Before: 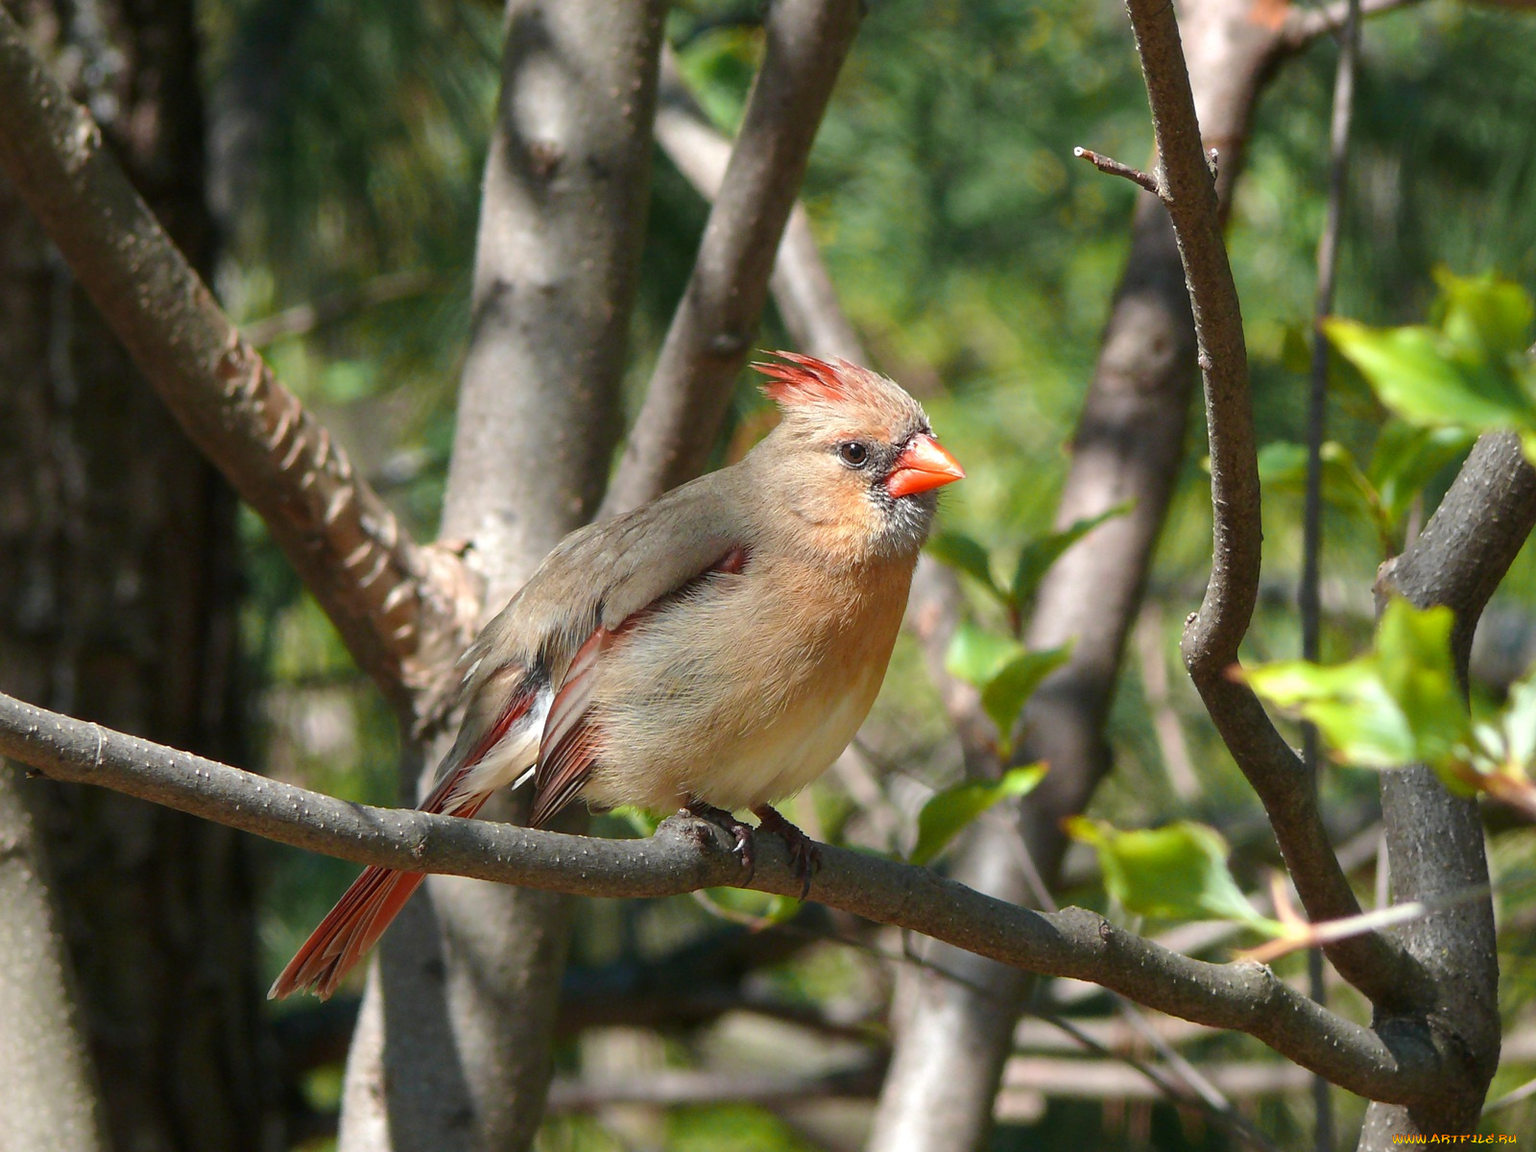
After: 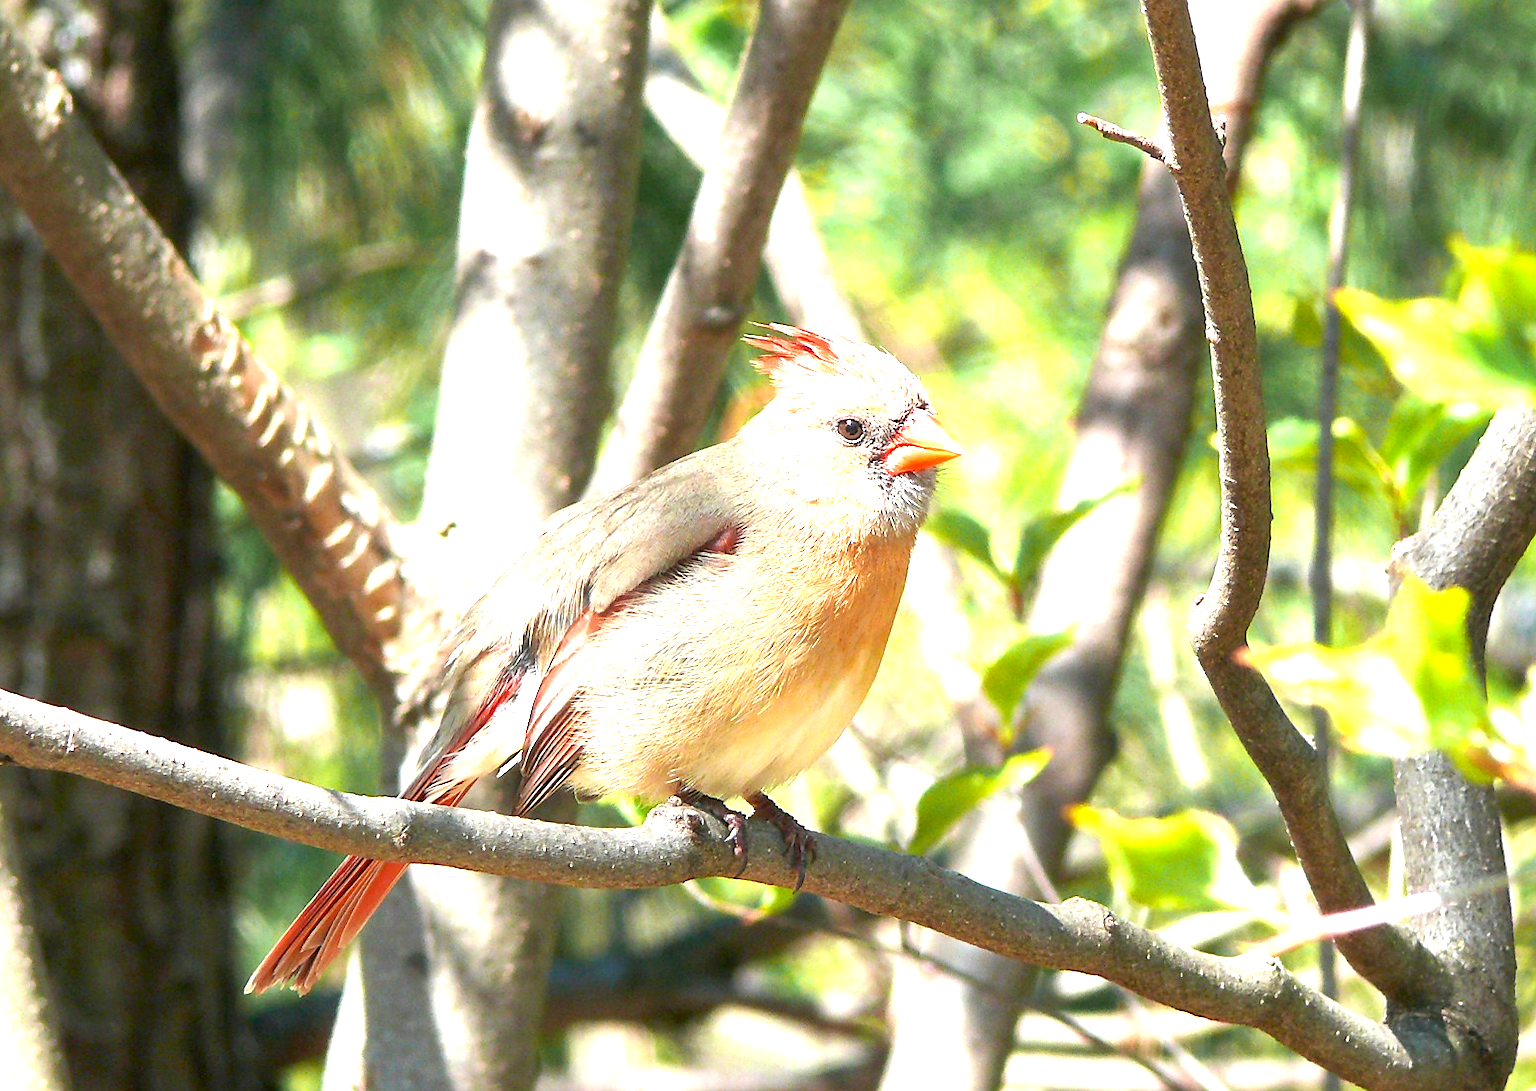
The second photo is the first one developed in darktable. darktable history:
crop: left 2.031%, top 3.307%, right 1.132%, bottom 4.88%
sharpen: radius 1.599, amount 0.356, threshold 1.47
exposure: black level correction 0.001, exposure 1.994 EV, compensate highlight preservation false
